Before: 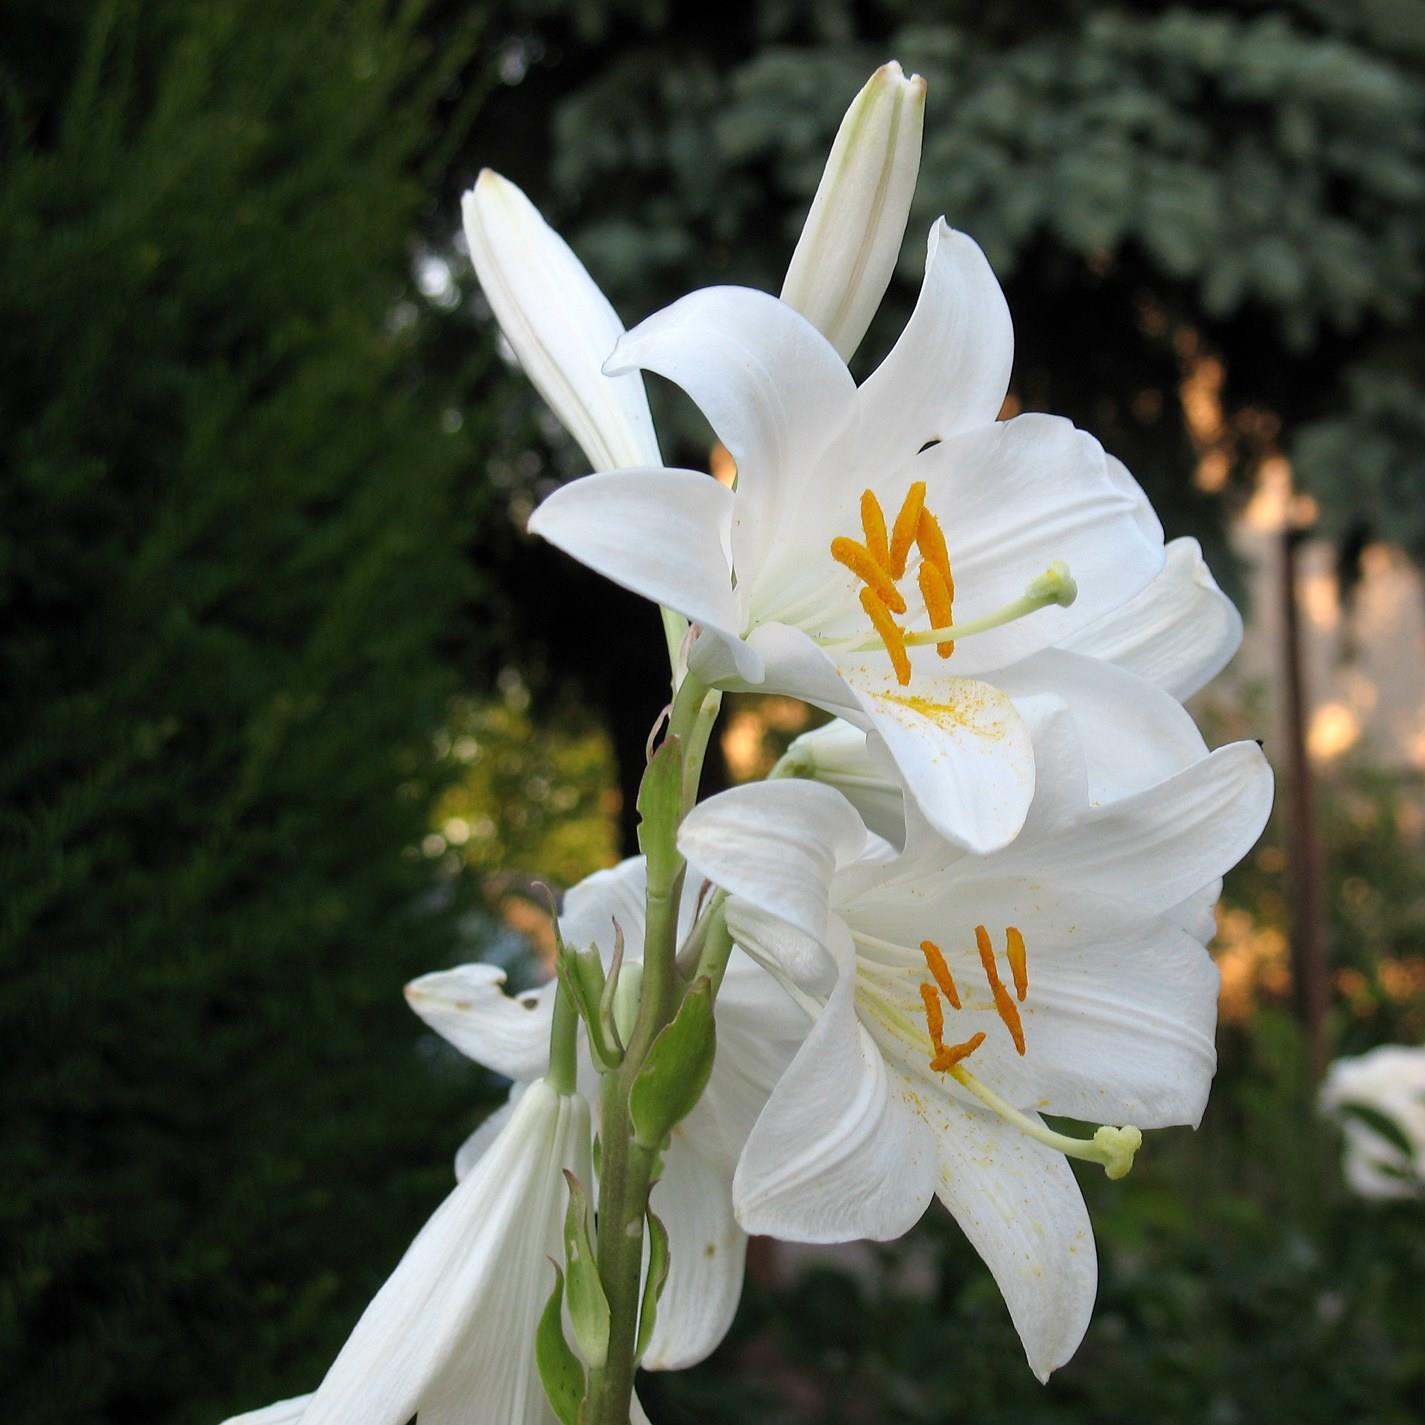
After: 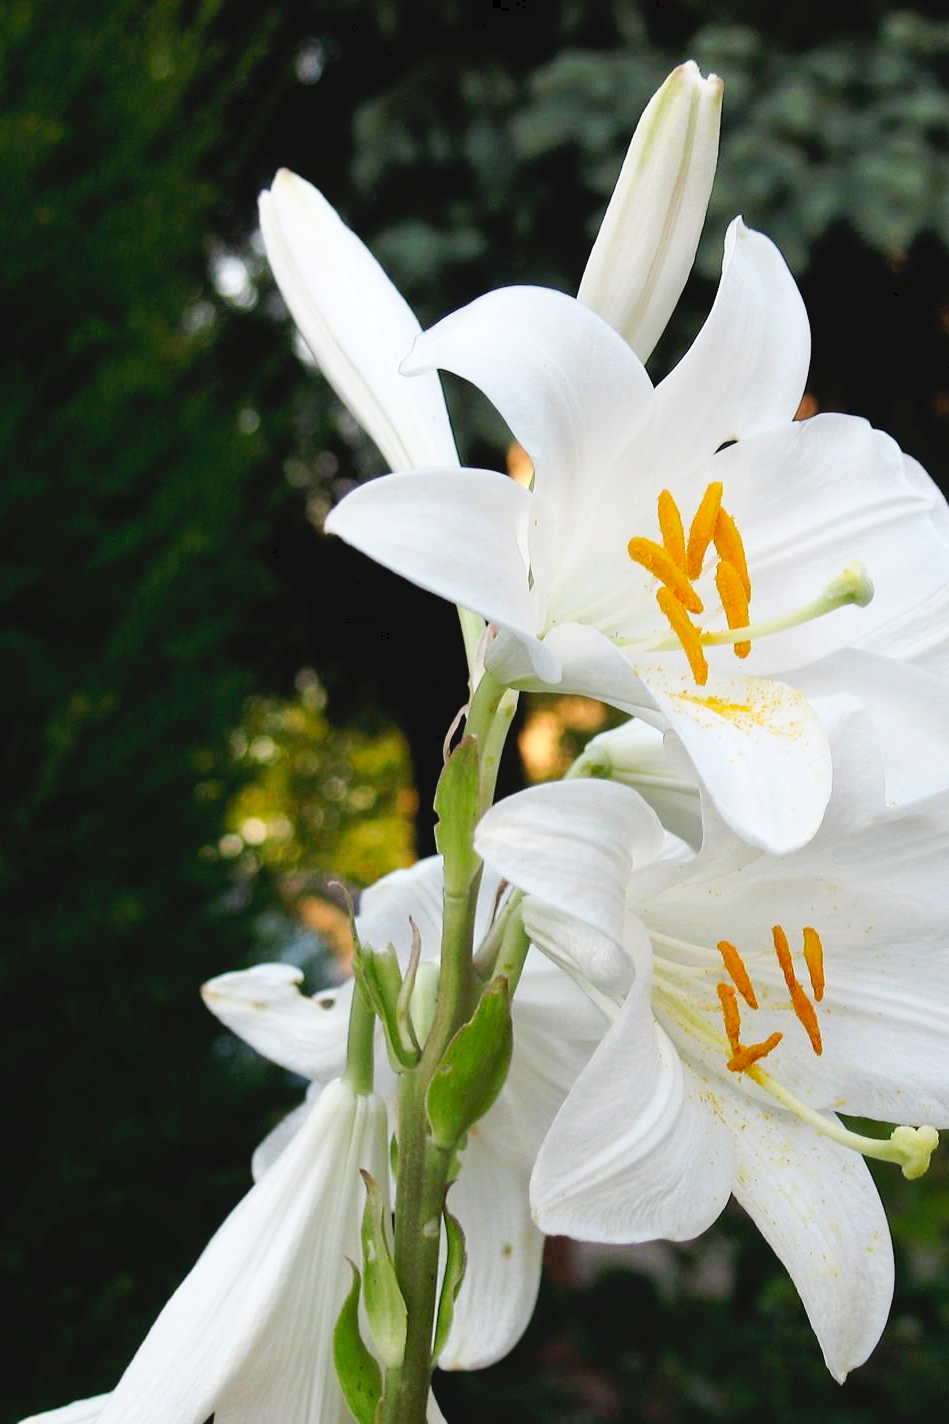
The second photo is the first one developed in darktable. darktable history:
tone curve: curves: ch0 [(0, 0) (0.003, 0.047) (0.011, 0.051) (0.025, 0.051) (0.044, 0.057) (0.069, 0.068) (0.1, 0.076) (0.136, 0.108) (0.177, 0.166) (0.224, 0.229) (0.277, 0.299) (0.335, 0.364) (0.399, 0.46) (0.468, 0.553) (0.543, 0.639) (0.623, 0.724) (0.709, 0.808) (0.801, 0.886) (0.898, 0.954) (1, 1)], preserve colors none
crop and rotate: left 14.292%, right 19.041%
